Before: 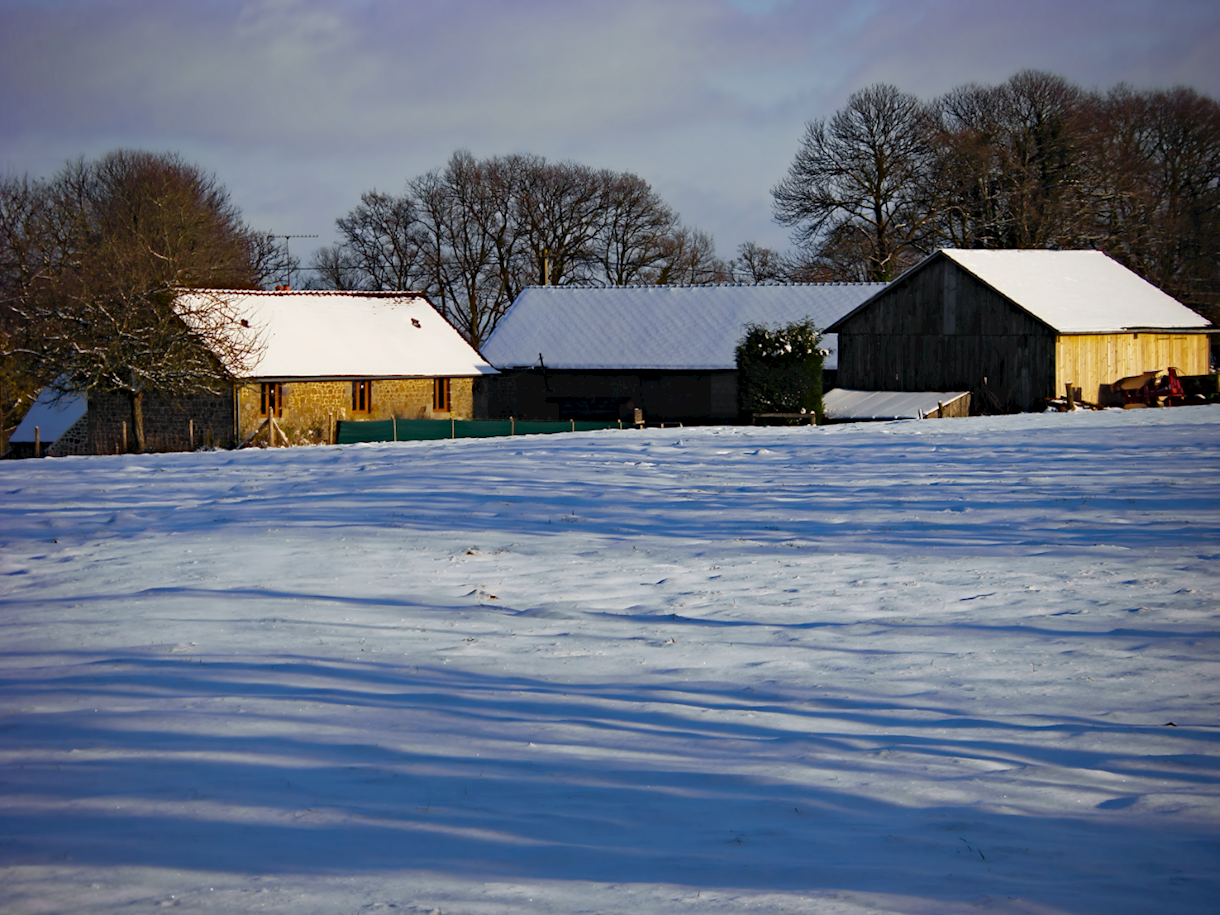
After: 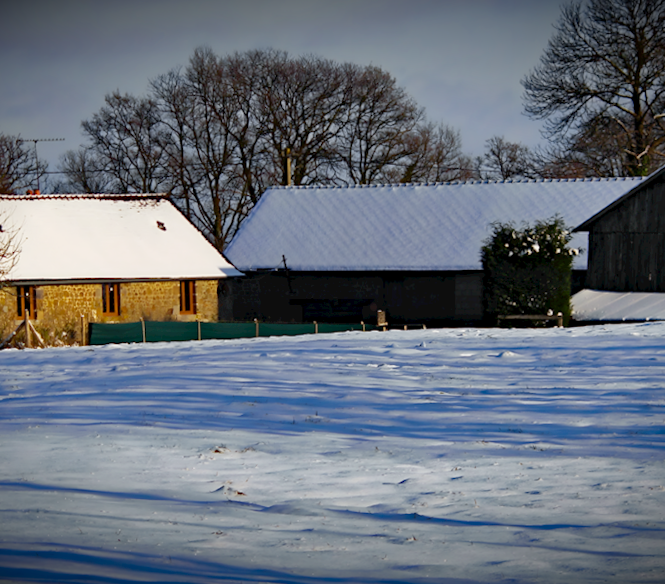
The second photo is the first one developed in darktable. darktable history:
crop: left 16.202%, top 11.208%, right 26.045%, bottom 20.557%
shadows and highlights: low approximation 0.01, soften with gaussian
white balance: emerald 1
vignetting: fall-off start 98.29%, fall-off radius 100%, brightness -1, saturation 0.5, width/height ratio 1.428
rotate and perspective: rotation 0.062°, lens shift (vertical) 0.115, lens shift (horizontal) -0.133, crop left 0.047, crop right 0.94, crop top 0.061, crop bottom 0.94
